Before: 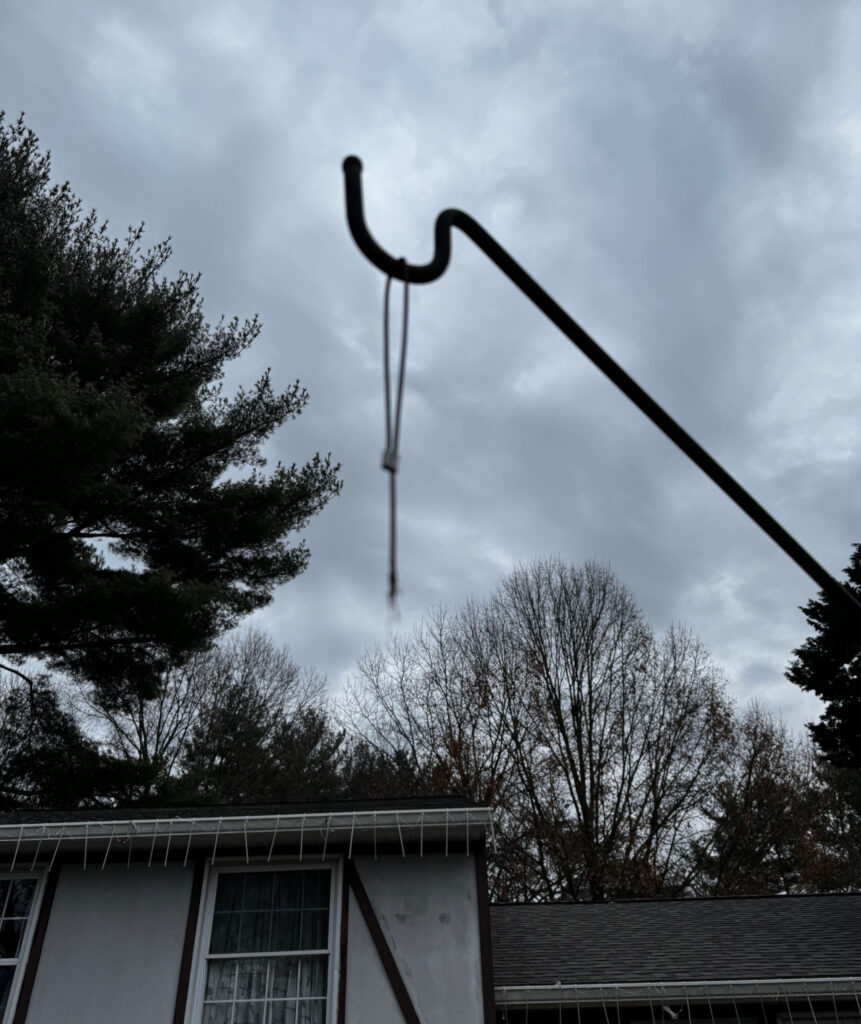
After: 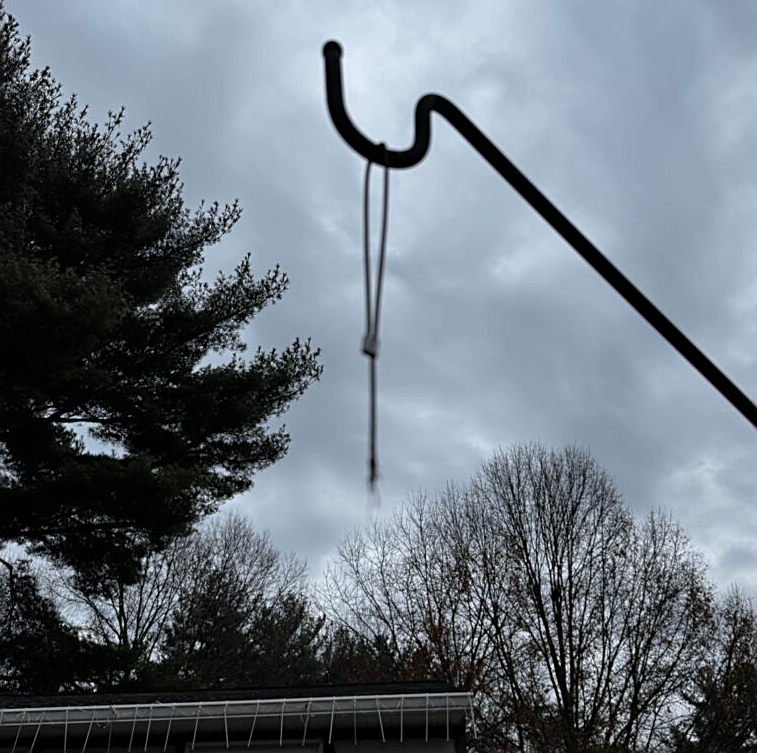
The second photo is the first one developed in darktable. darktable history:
crop and rotate: left 2.425%, top 11.305%, right 9.6%, bottom 15.08%
sharpen: on, module defaults
